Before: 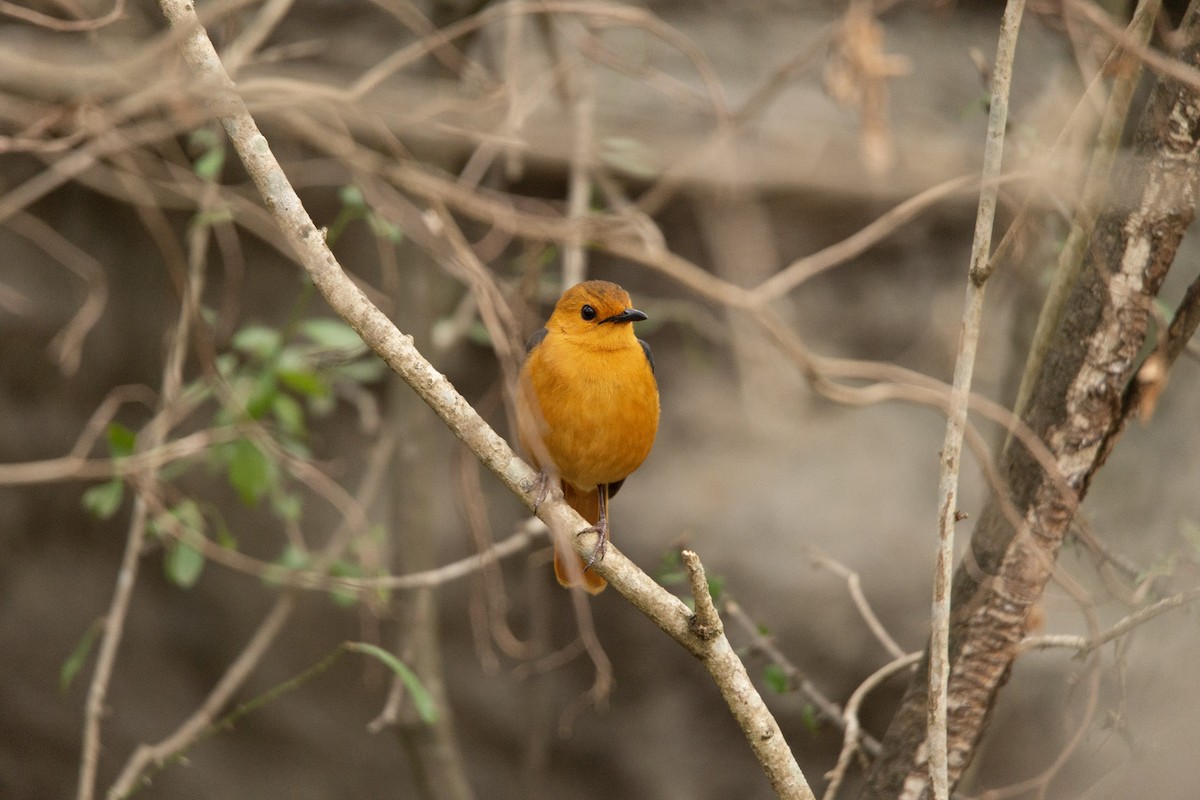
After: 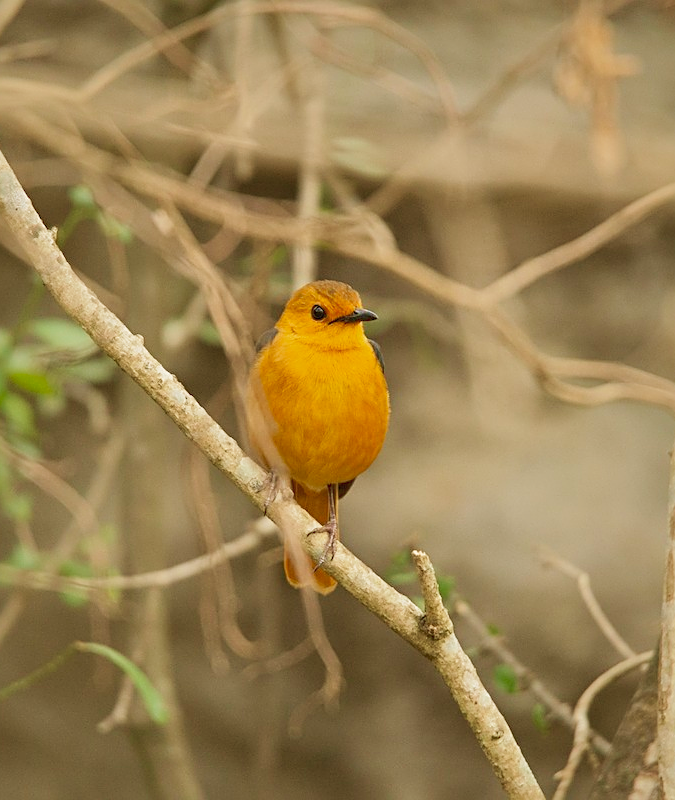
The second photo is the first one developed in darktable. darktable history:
crop and rotate: left 22.516%, right 21.234%
base curve: curves: ch0 [(0, 0) (0.204, 0.334) (0.55, 0.733) (1, 1)], preserve colors none
color balance: mode lift, gamma, gain (sRGB), lift [1.04, 1, 1, 0.97], gamma [1.01, 1, 1, 0.97], gain [0.96, 1, 1, 0.97]
velvia: on, module defaults
sharpen: on, module defaults
shadows and highlights: highlights -60
exposure: exposure -0.177 EV, compensate highlight preservation false
